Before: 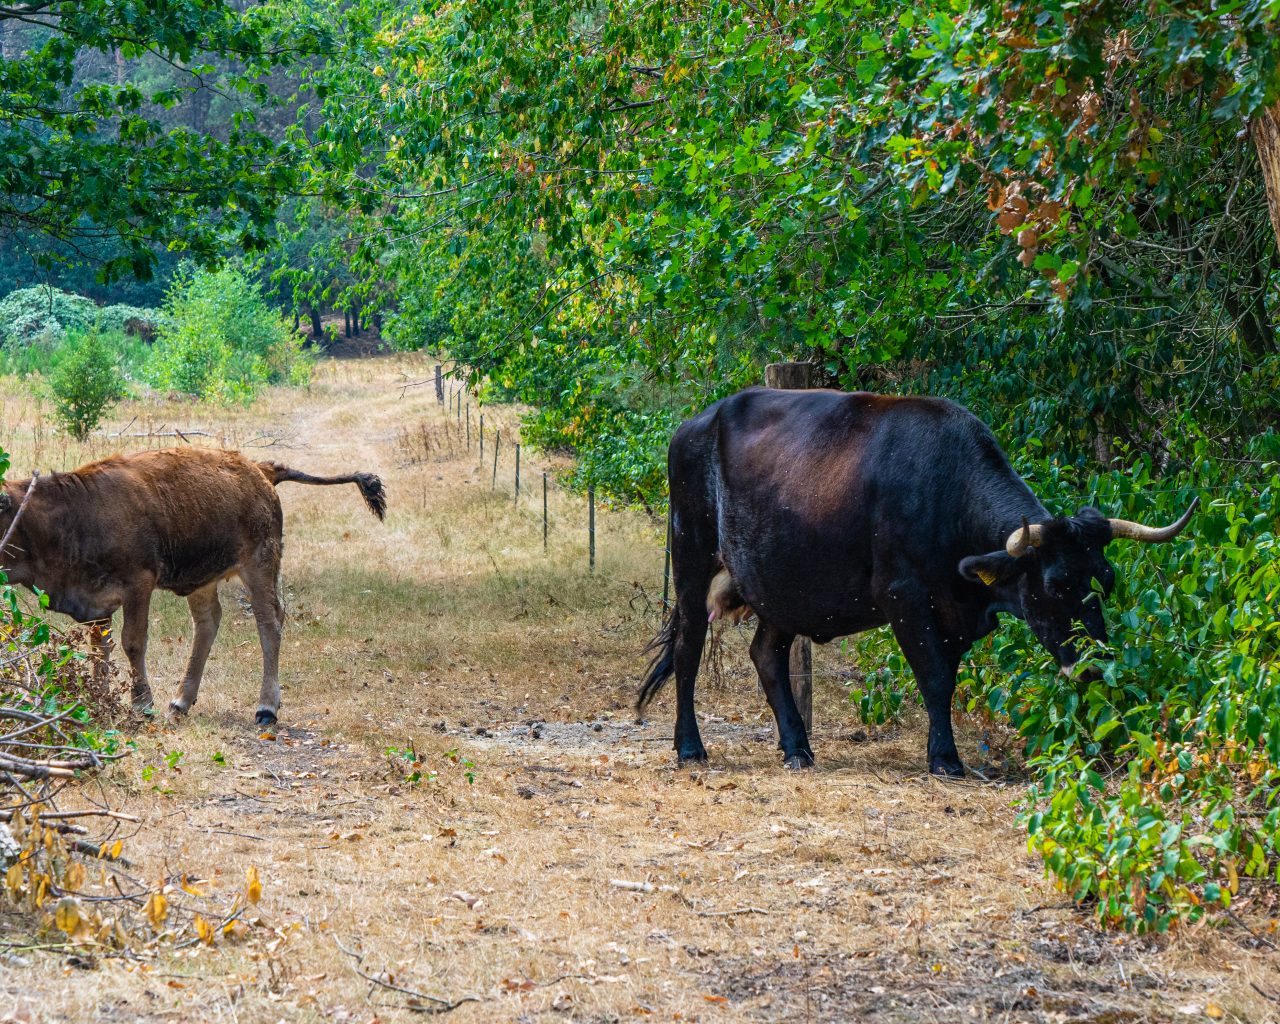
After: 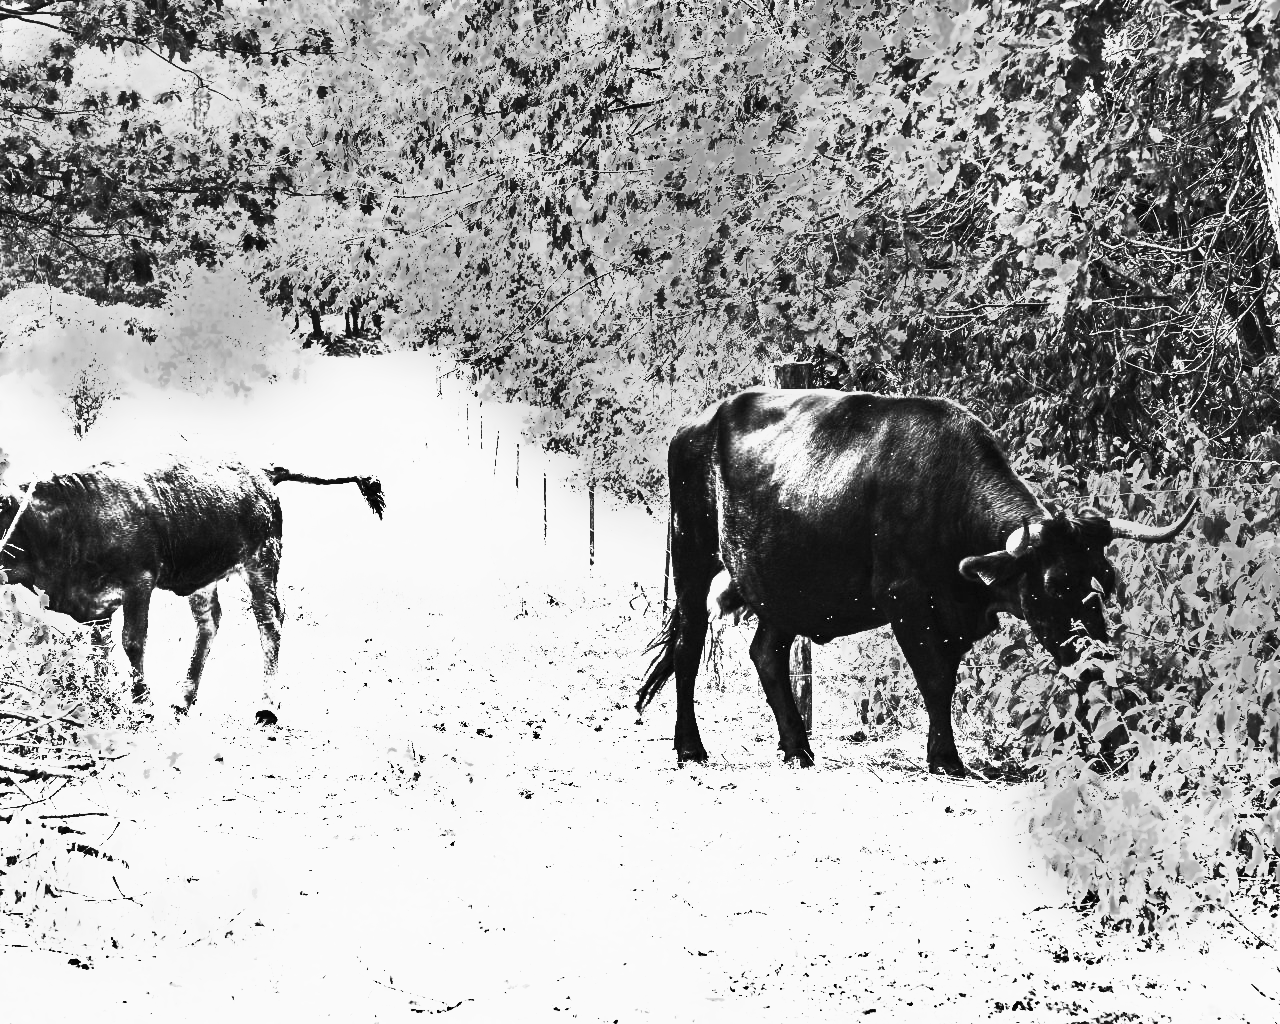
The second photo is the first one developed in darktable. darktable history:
contrast brightness saturation: contrast 0.83, brightness 0.59, saturation 0.59
velvia: on, module defaults
tone curve: curves: ch0 [(0, 0) (0.003, 0.002) (0.011, 0.009) (0.025, 0.021) (0.044, 0.037) (0.069, 0.058) (0.1, 0.083) (0.136, 0.122) (0.177, 0.165) (0.224, 0.216) (0.277, 0.277) (0.335, 0.344) (0.399, 0.418) (0.468, 0.499) (0.543, 0.586) (0.623, 0.679) (0.709, 0.779) (0.801, 0.877) (0.898, 0.977) (1, 1)], preserve colors none
monochrome: a 16.06, b 15.48, size 1
exposure: exposure 0.943 EV, compensate highlight preservation false
tone equalizer: -8 EV -0.75 EV, -7 EV -0.7 EV, -6 EV -0.6 EV, -5 EV -0.4 EV, -3 EV 0.4 EV, -2 EV 0.6 EV, -1 EV 0.7 EV, +0 EV 0.75 EV, edges refinement/feathering 500, mask exposure compensation -1.57 EV, preserve details no
shadows and highlights: radius 108.52, shadows 23.73, highlights -59.32, low approximation 0.01, soften with gaussian
color correction: highlights a* -6.69, highlights b* 0.49
